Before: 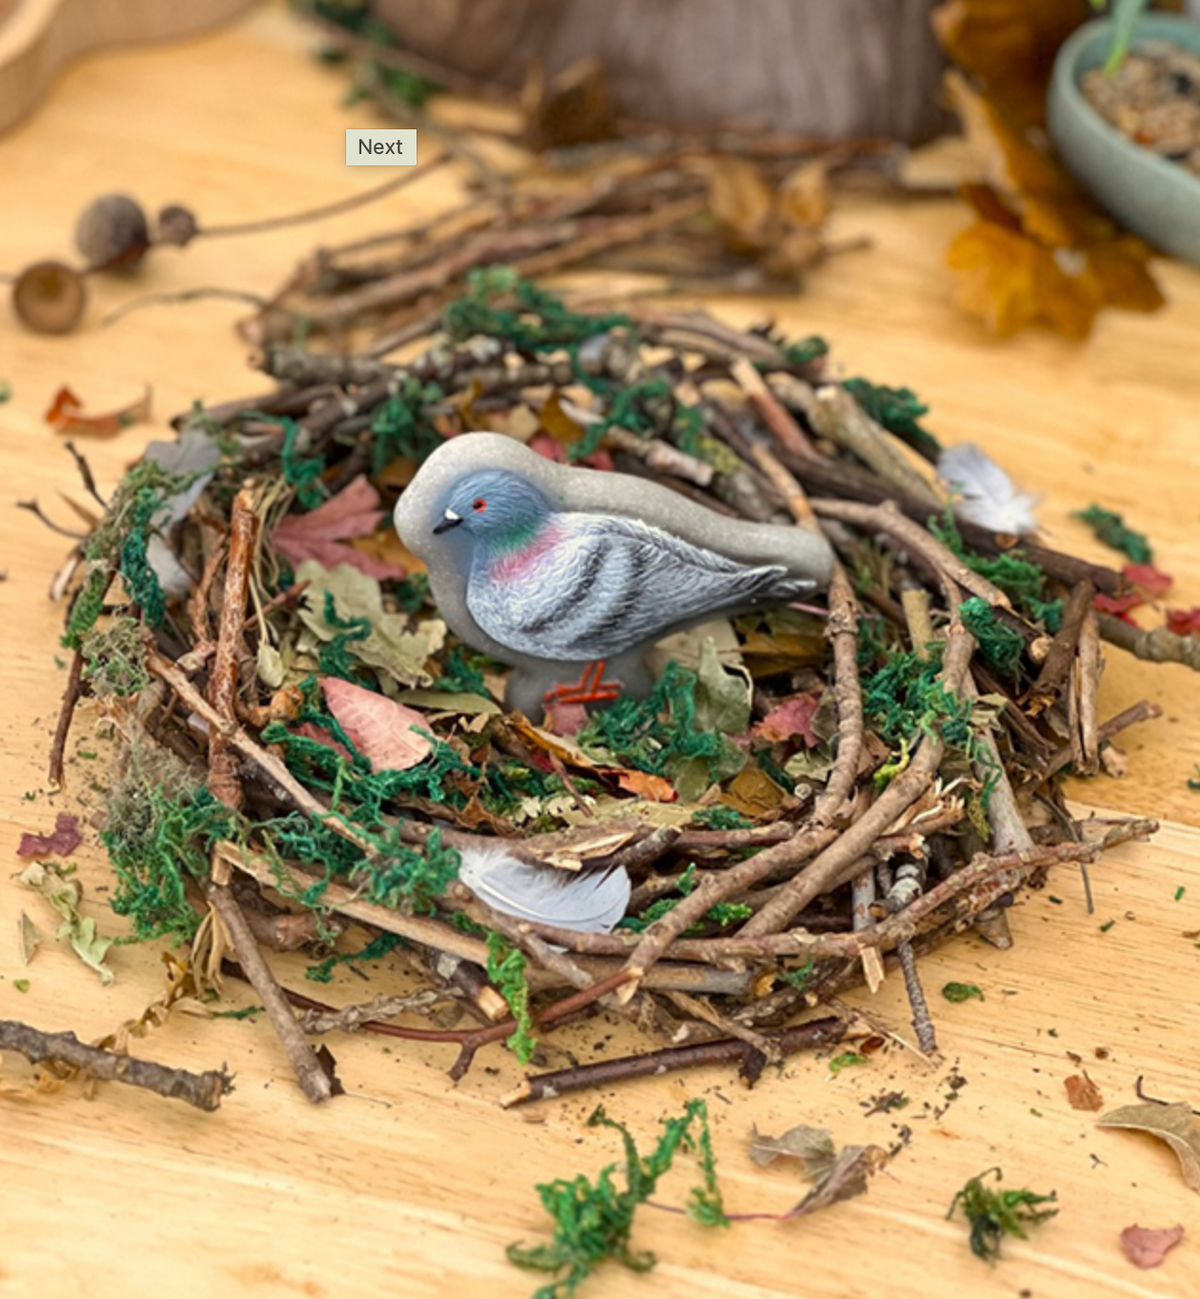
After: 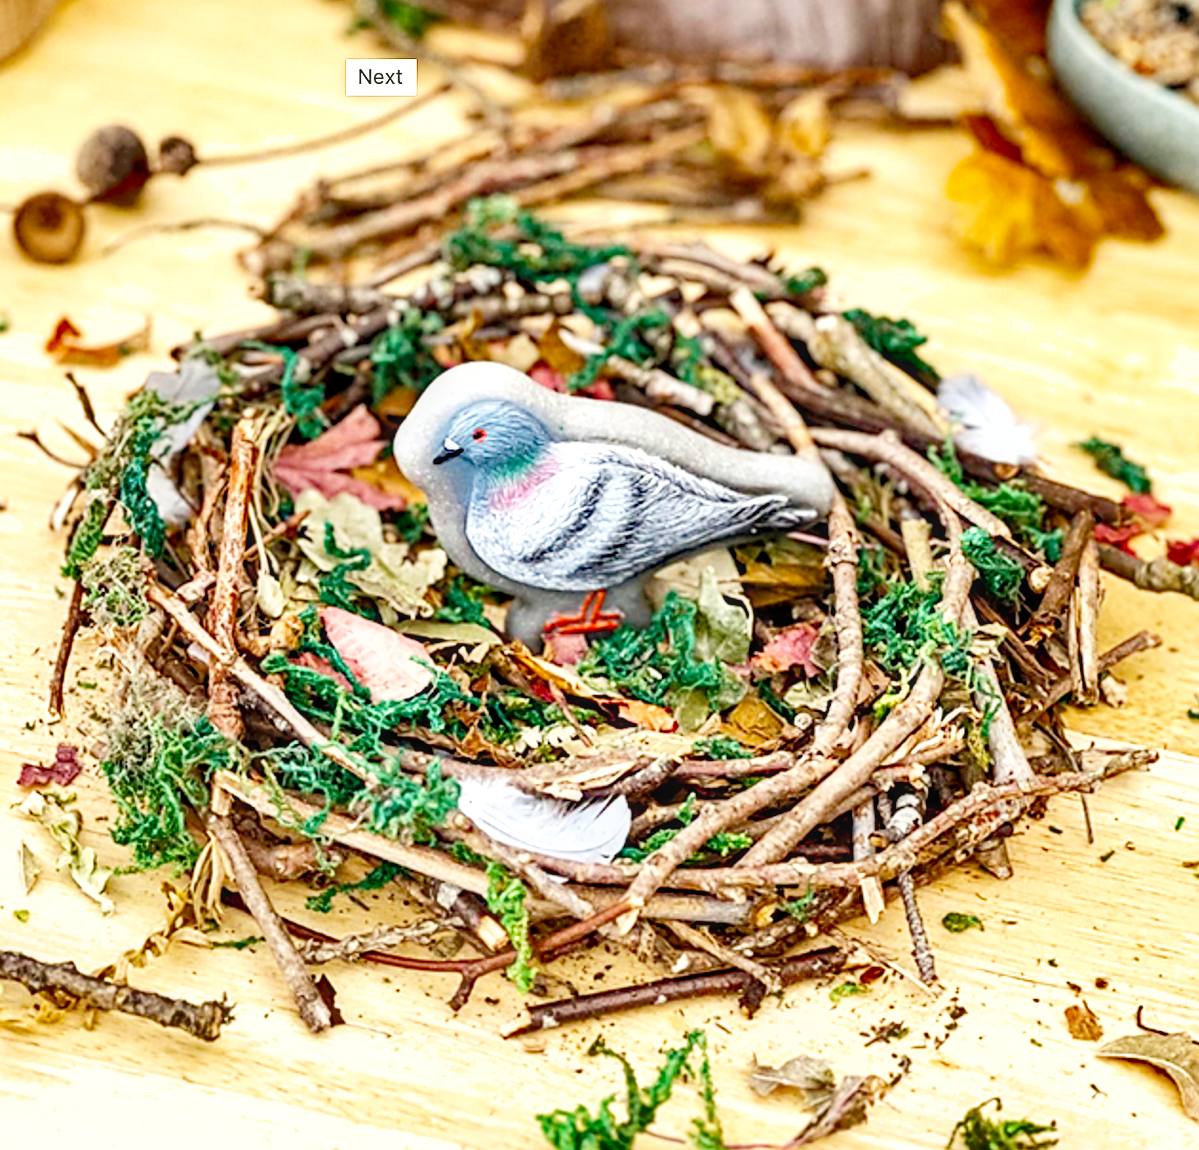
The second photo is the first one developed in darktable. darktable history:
haze removal: compatibility mode true, adaptive false
crop and rotate: top 5.5%, bottom 5.954%
base curve: curves: ch0 [(0, 0) (0.028, 0.03) (0.121, 0.232) (0.46, 0.748) (0.859, 0.968) (1, 1)], fusion 1, preserve colors none
local contrast: on, module defaults
exposure: exposure 0.153 EV, compensate exposure bias true, compensate highlight preservation false
shadows and highlights: soften with gaussian
sharpen: on, module defaults
